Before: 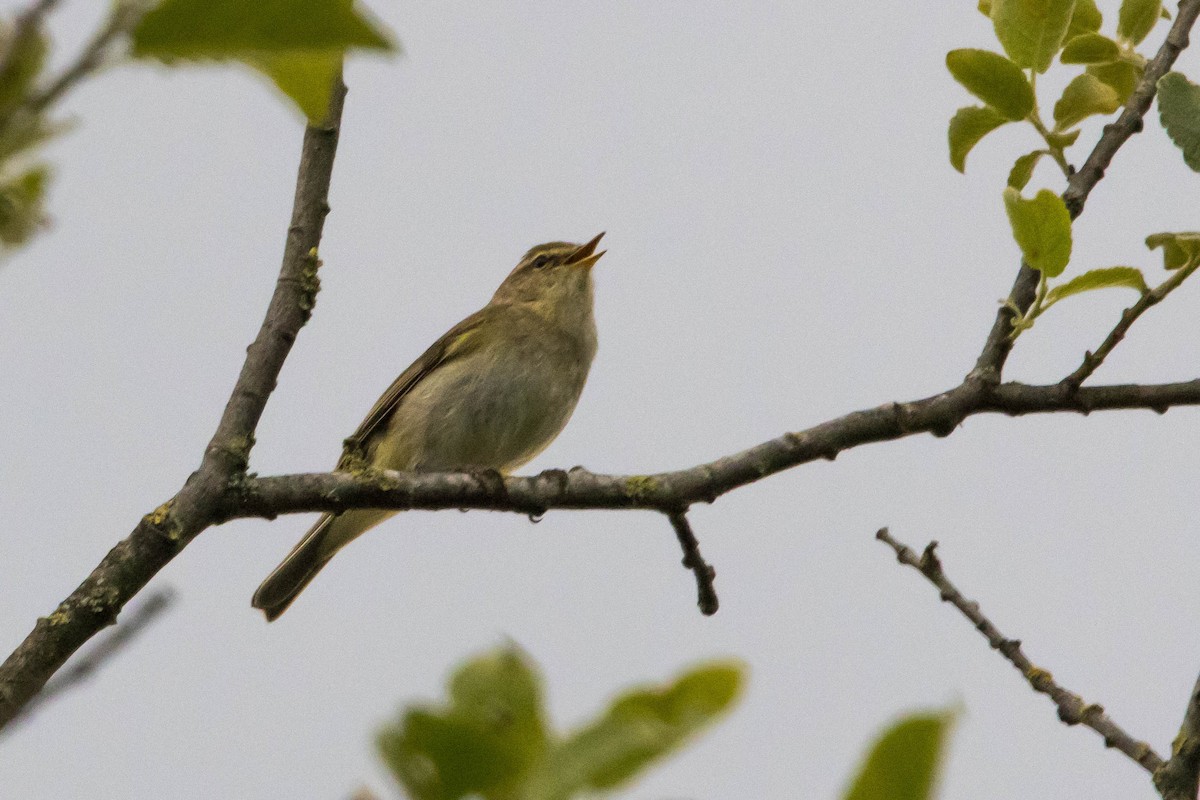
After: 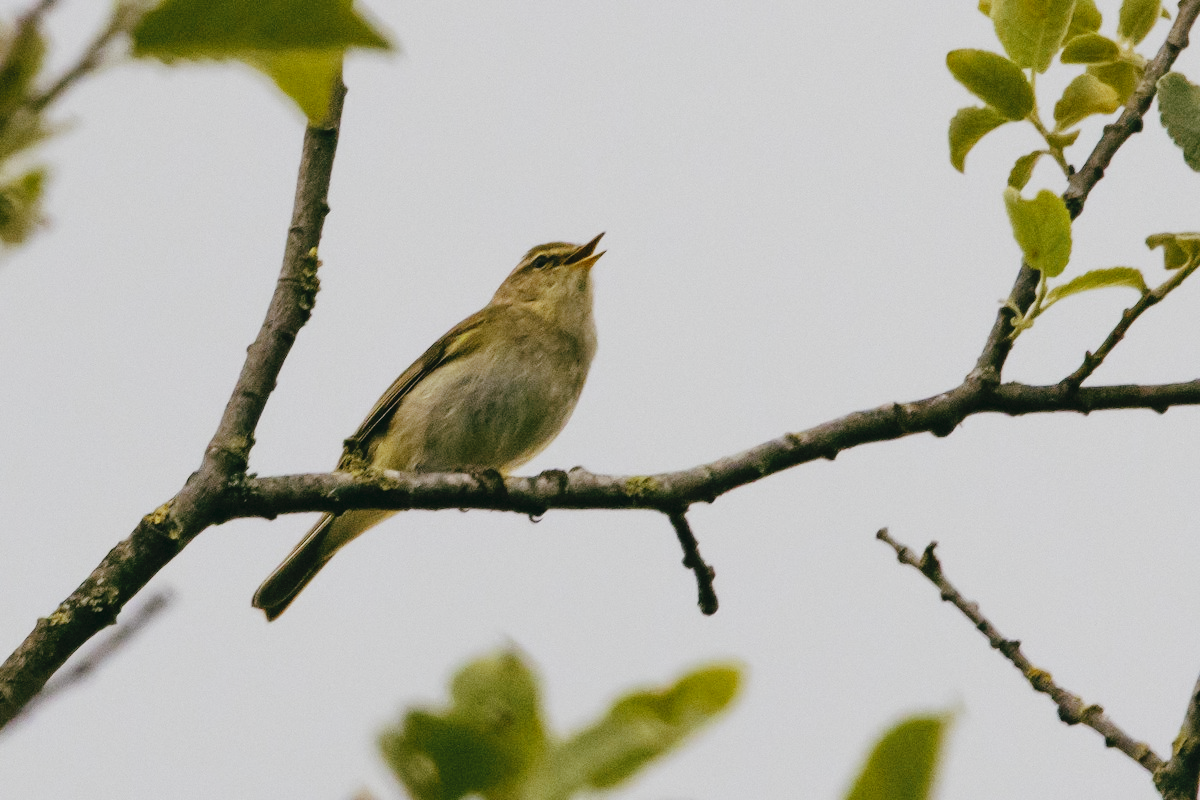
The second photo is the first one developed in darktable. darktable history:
tone curve: curves: ch0 [(0, 0) (0.003, 0.031) (0.011, 0.033) (0.025, 0.038) (0.044, 0.049) (0.069, 0.059) (0.1, 0.071) (0.136, 0.093) (0.177, 0.142) (0.224, 0.204) (0.277, 0.292) (0.335, 0.387) (0.399, 0.484) (0.468, 0.567) (0.543, 0.643) (0.623, 0.712) (0.709, 0.776) (0.801, 0.837) (0.898, 0.903) (1, 1)], preserve colors none
color look up table: target L [95.33, 89.76, 91.69, 89.2, 79.54, 72, 68.69, 60.07, 65.38, 56.78, 51.54, 45.52, 27.97, 11.5, 200.71, 79.43, 61.01, 59.47, 55.14, 50.55, 53.57, 45.04, 41.8, 34.78, 32.23, 30.69, 27.4, 19.93, 87.18, 70.3, 69.84, 66.59, 71.58, 52.78, 53.8, 62.16, 49.75, 38.39, 37.91, 36.47, 34.25, 13.17, 4.28, 93.95, 79.78, 69.61, 66.53, 67.74, 38.77], target a [-2.252, -24.52, -6.339, -18.32, -8.042, -33.88, -3.858, -38, -12.05, -26.31, -10.28, -25.52, -18.01, -19.27, 0, 15.85, 38.08, 56.54, 25.38, 68.39, 70.65, 55, 29.06, 45.87, 9.387, 5.173, 24.89, 29.15, 23.78, 2.27, 11.28, 48.91, 35.41, 65, 36.92, 48.89, 18.16, 54.54, 3.061, 14, 37.95, 27.16, -4.271, -2.689, -25.04, -26.26, -9.902, -16.09, -15.81], target b [6.314, 41.27, 37.48, 14.76, 63.68, 16.69, 37.68, 30.99, 0.993, 5.304, 18.44, 29.25, 13.17, 12.08, -0.001, 10.21, 56.72, 32.41, 13.09, 53.12, 11.62, 14.61, 38.85, 34.12, 26.28, 3.663, 33.44, 2.297, -14.01, -7.401, -38.17, -3.499, -34.93, -22.44, -27.68, -48.26, -16.51, -3.625, -43.26, -65.29, -58.34, -38.58, -13.2, -4.346, -5.931, -21.77, -25.98, -41.1, -15.04], num patches 49
